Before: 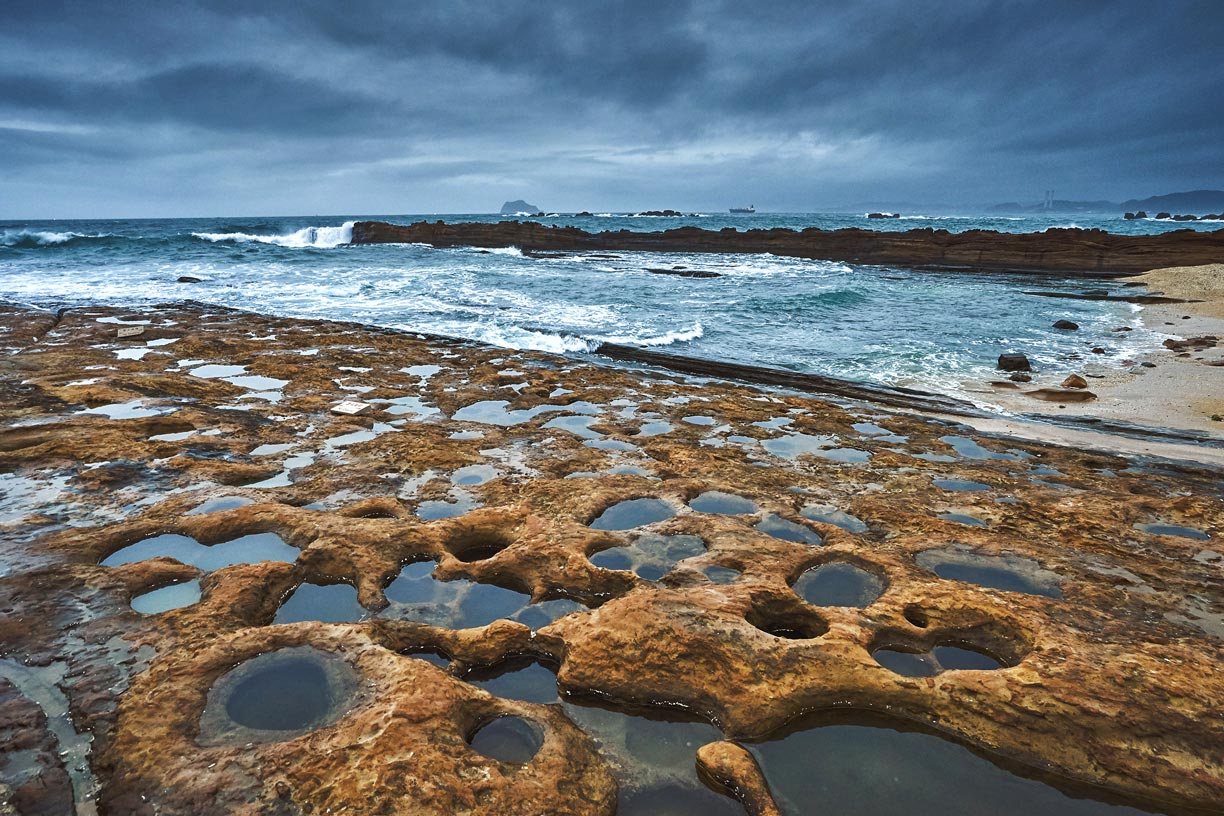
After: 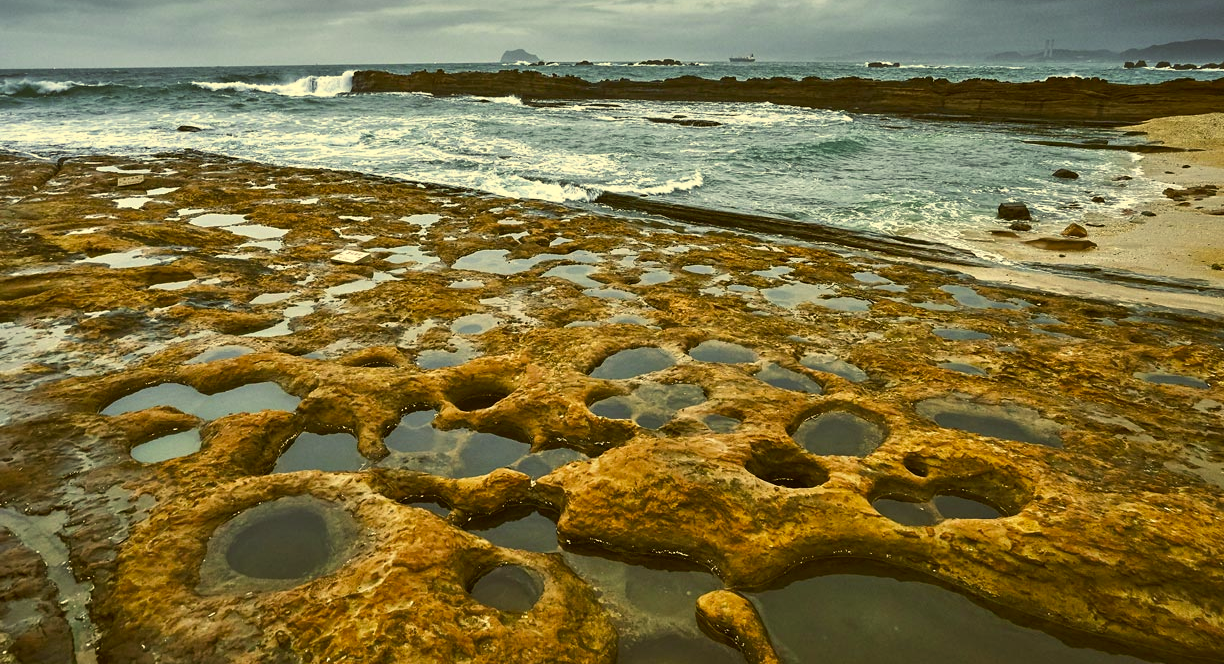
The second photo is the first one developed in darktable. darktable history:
color correction: highlights a* 0.162, highlights b* 29.53, shadows a* -0.162, shadows b* 21.09
crop and rotate: top 18.507%
